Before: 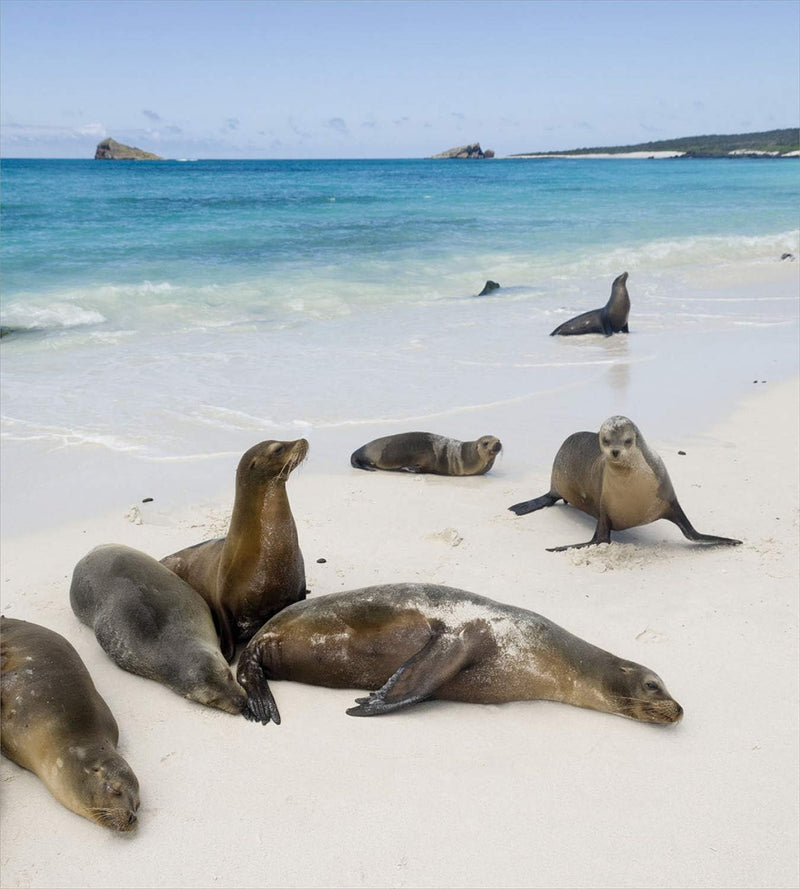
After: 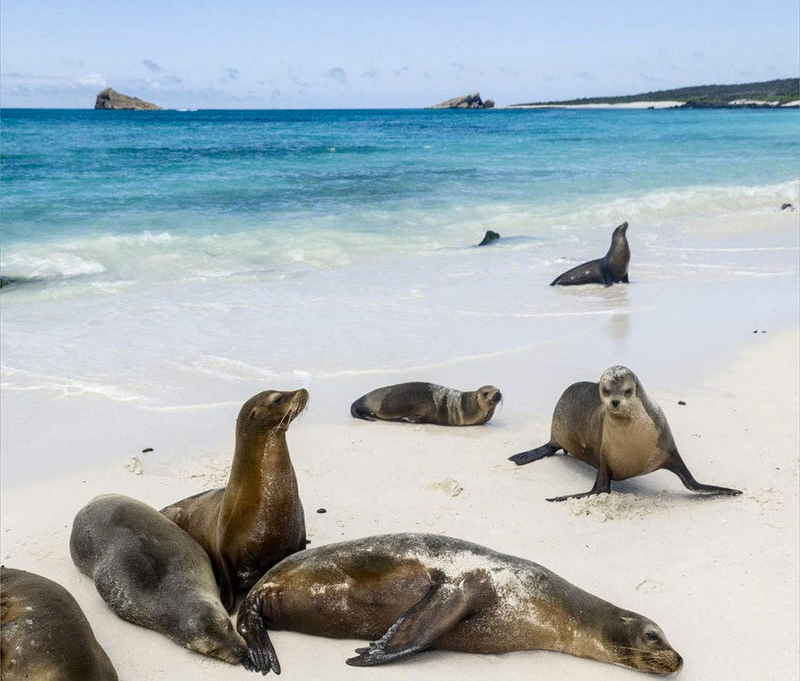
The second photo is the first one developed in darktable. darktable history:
crop: top 5.667%, bottom 17.637%
local contrast: on, module defaults
contrast brightness saturation: contrast 0.15, brightness -0.01, saturation 0.1
